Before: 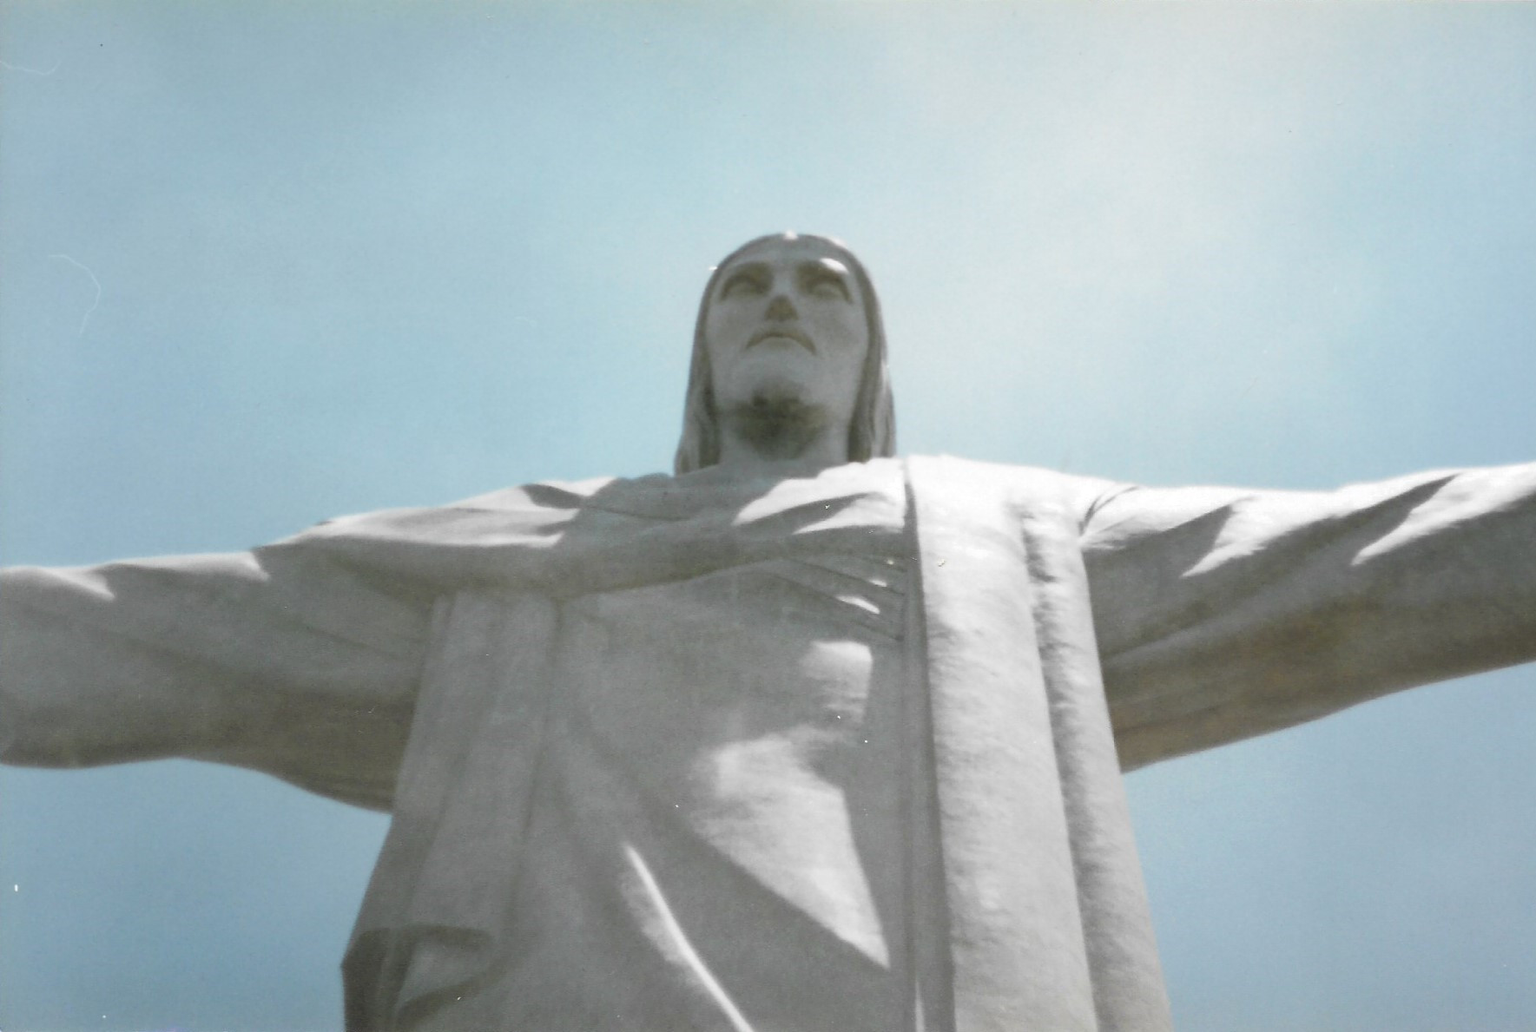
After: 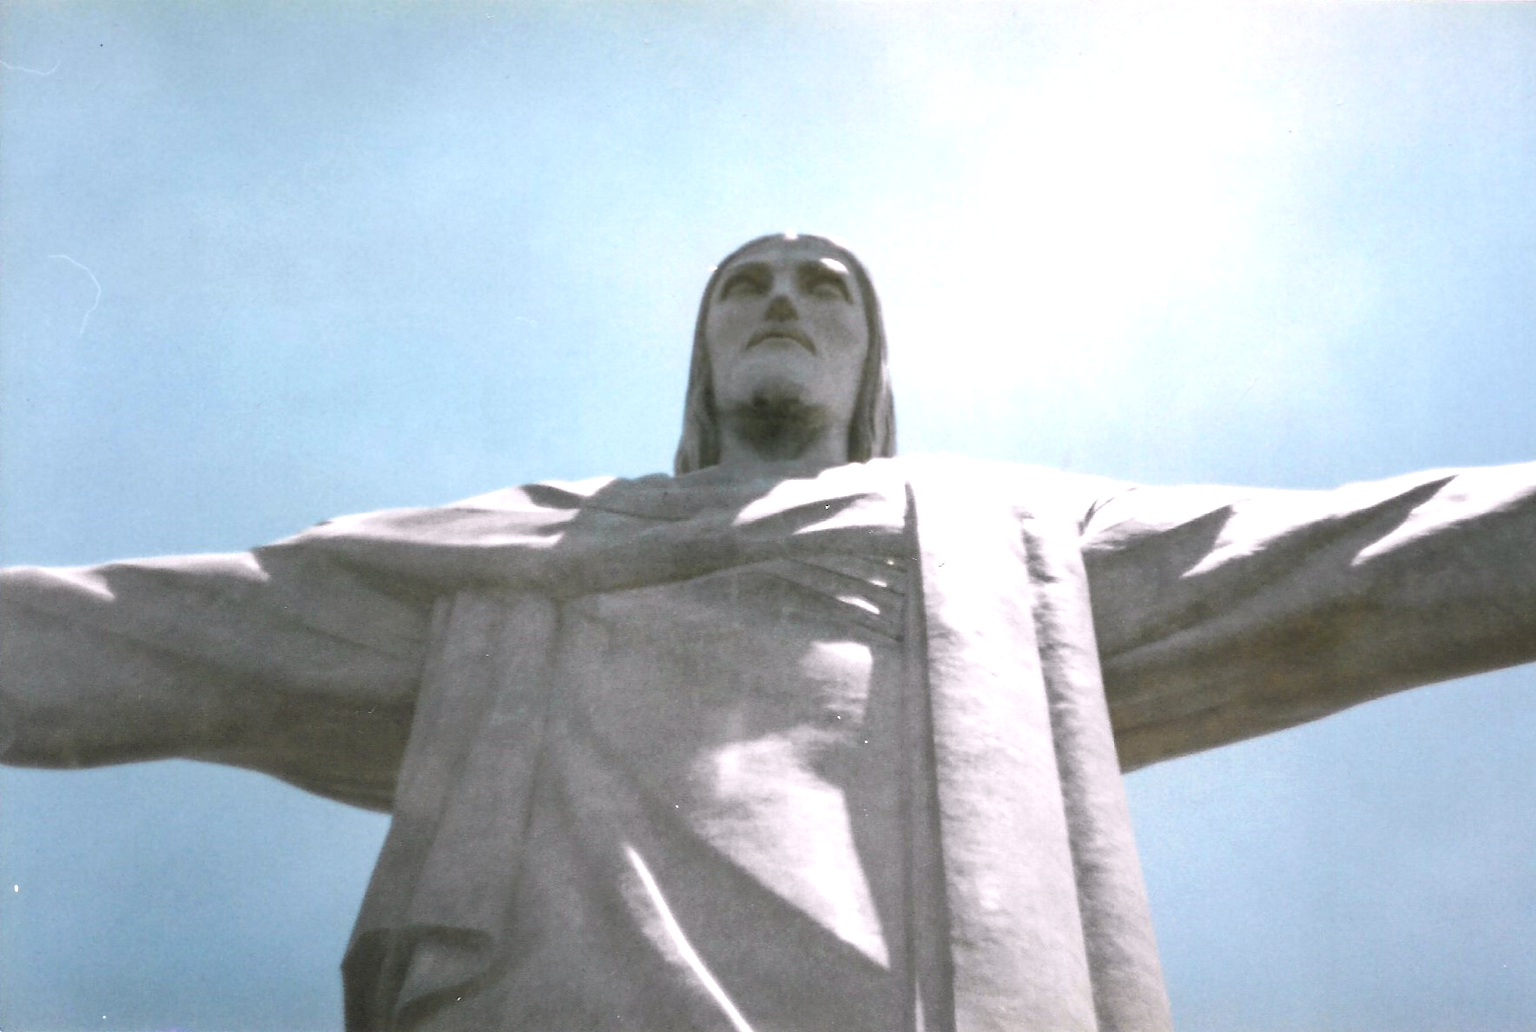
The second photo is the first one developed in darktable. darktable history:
local contrast: on, module defaults
color balance rgb: highlights gain › chroma 1.54%, highlights gain › hue 306.47°, global offset › luminance 0.776%, perceptual saturation grading › global saturation 17.307%, perceptual brilliance grading › global brilliance 14.589%, perceptual brilliance grading › shadows -34.775%, global vibrance 20%
